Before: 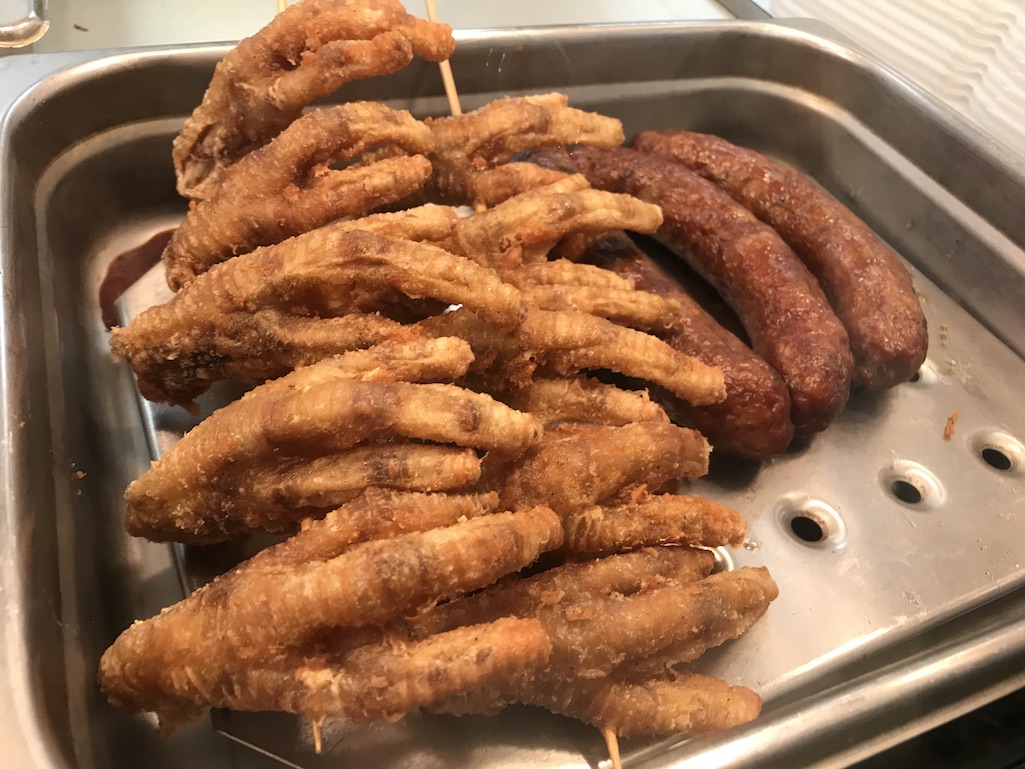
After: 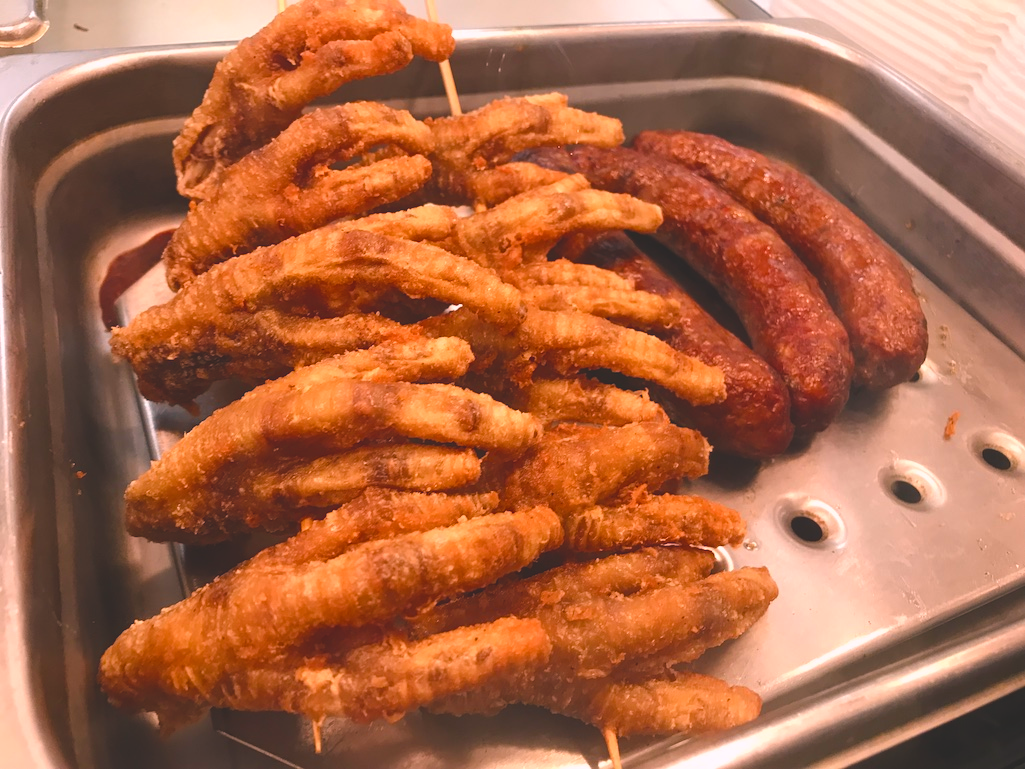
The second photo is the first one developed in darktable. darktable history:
color balance rgb: shadows lift › chroma 2%, shadows lift › hue 247.2°, power › chroma 0.3%, power › hue 25.2°, highlights gain › chroma 3%, highlights gain › hue 60°, global offset › luminance 2%, perceptual saturation grading › global saturation 20%, perceptual saturation grading › highlights -20%, perceptual saturation grading › shadows 30%
exposure: exposure -0.05 EV
white balance: red 1.05, blue 1.072
